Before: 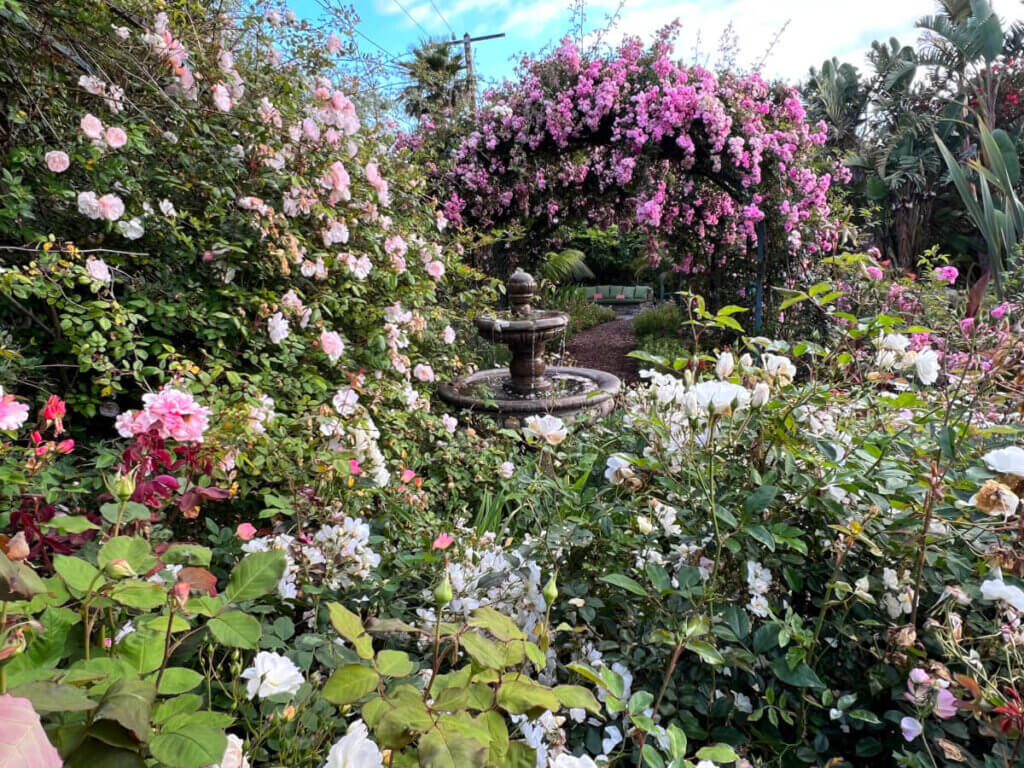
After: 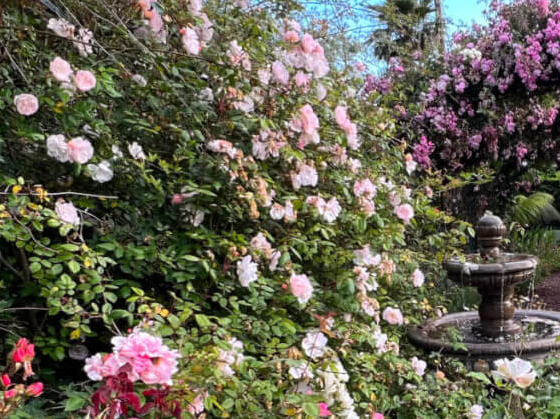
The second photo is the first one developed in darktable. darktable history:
crop and rotate: left 3.065%, top 7.502%, right 42.202%, bottom 37.839%
